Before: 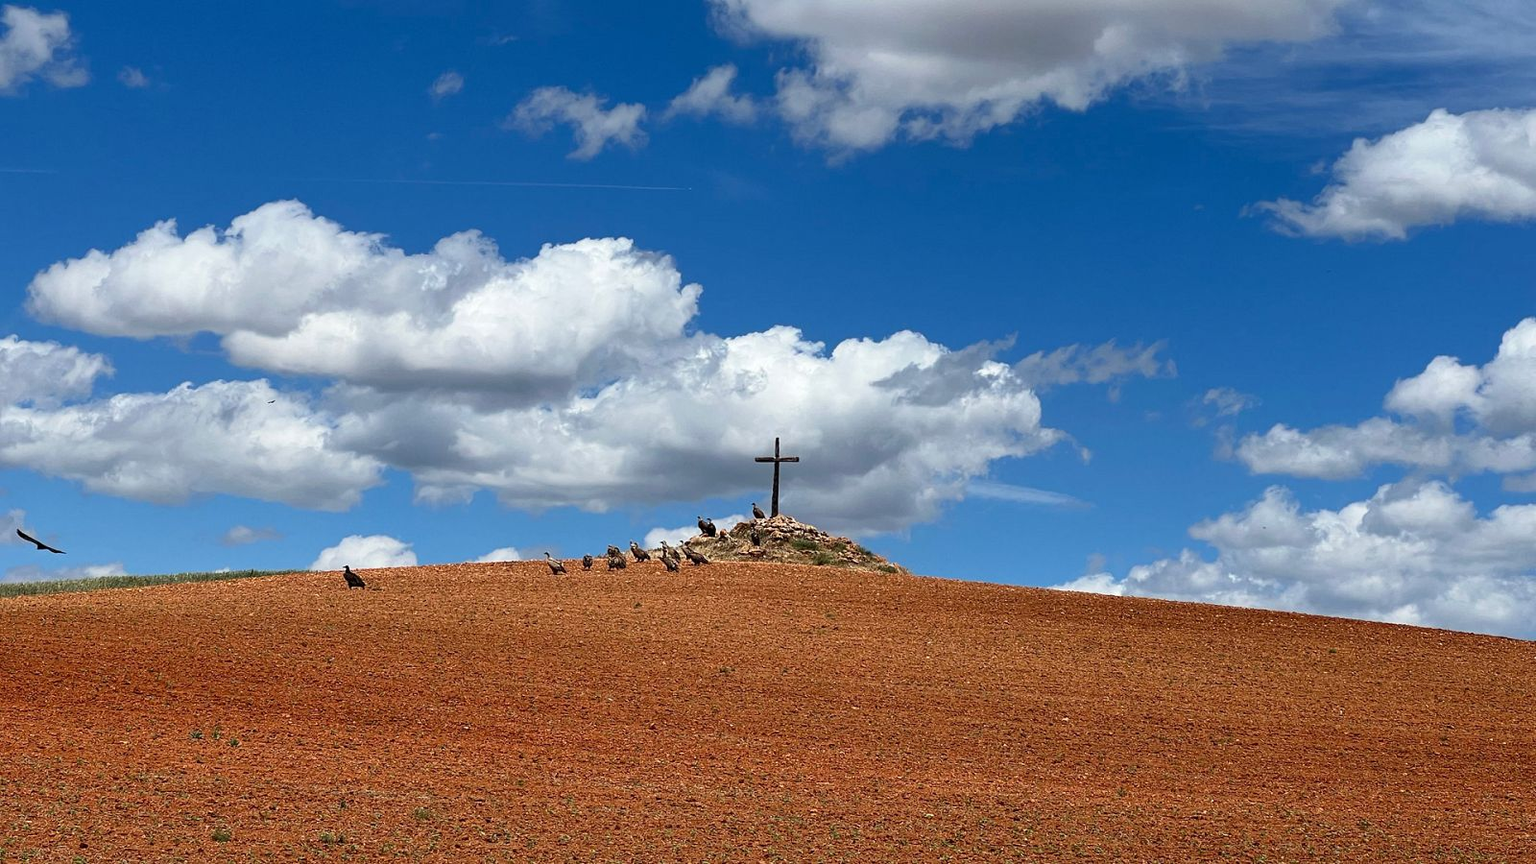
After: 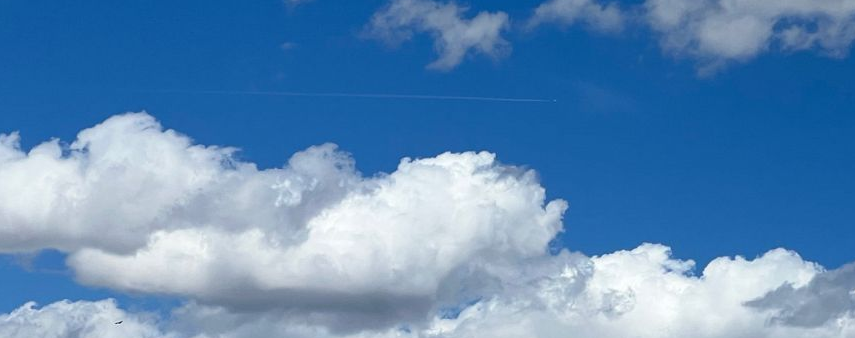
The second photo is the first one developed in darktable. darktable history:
crop: left 10.307%, top 10.702%, right 36.235%, bottom 51.659%
